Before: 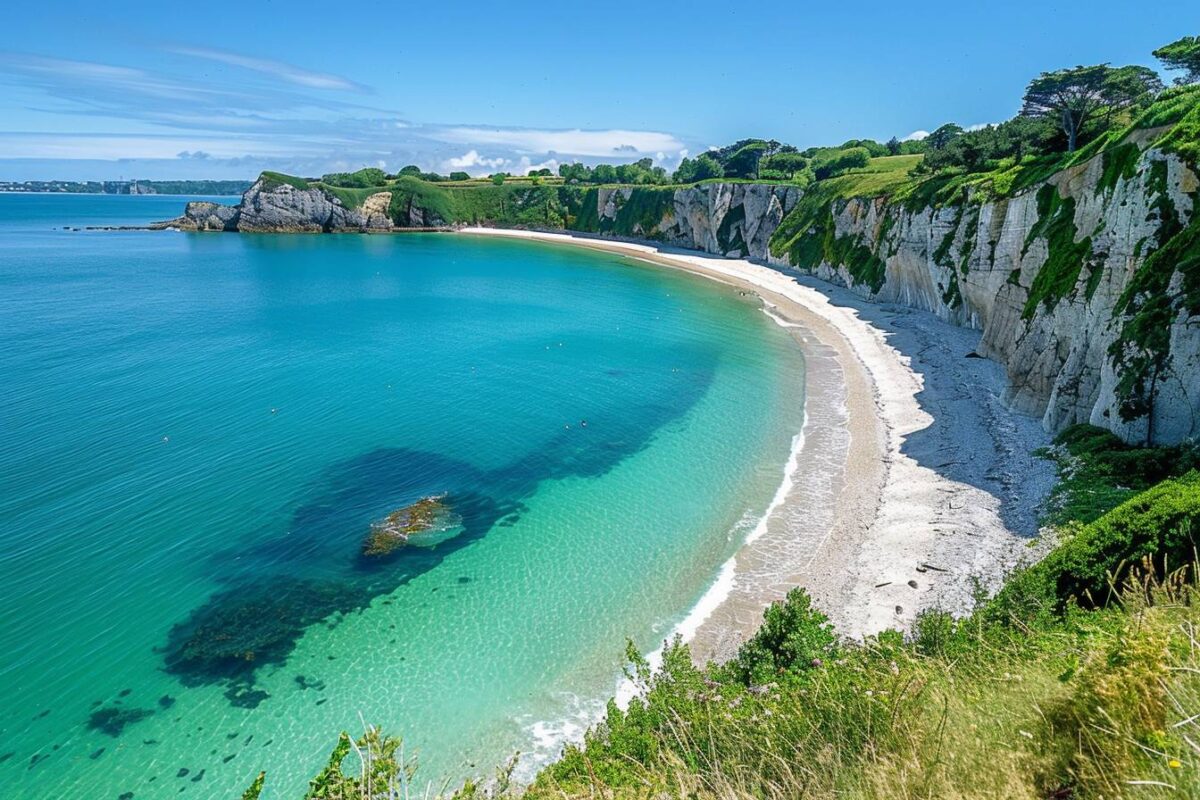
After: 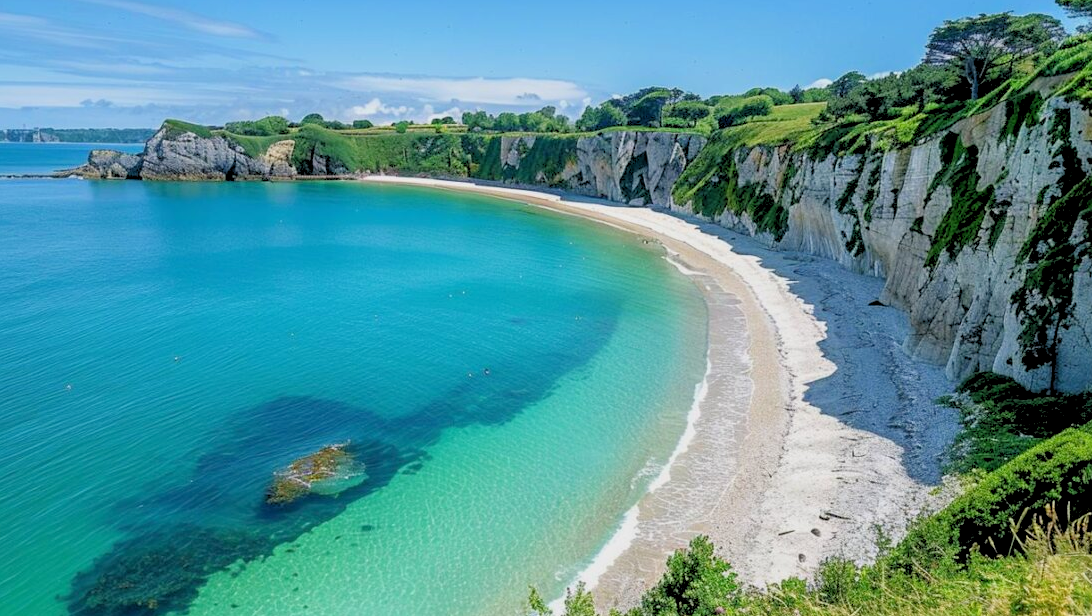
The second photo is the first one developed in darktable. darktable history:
crop: left 8.155%, top 6.611%, bottom 15.385%
tone equalizer: on, module defaults
rgb levels: preserve colors sum RGB, levels [[0.038, 0.433, 0.934], [0, 0.5, 1], [0, 0.5, 1]]
